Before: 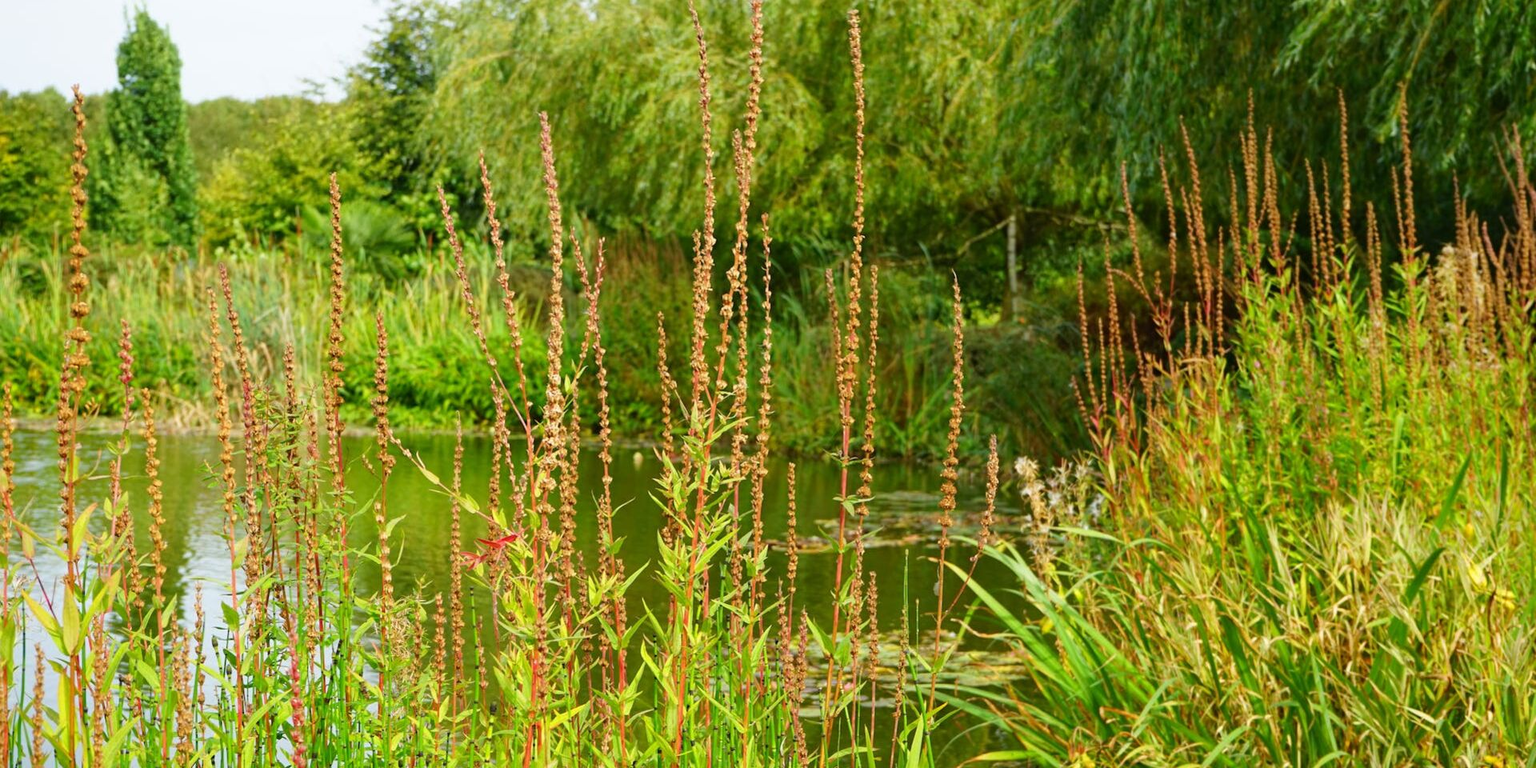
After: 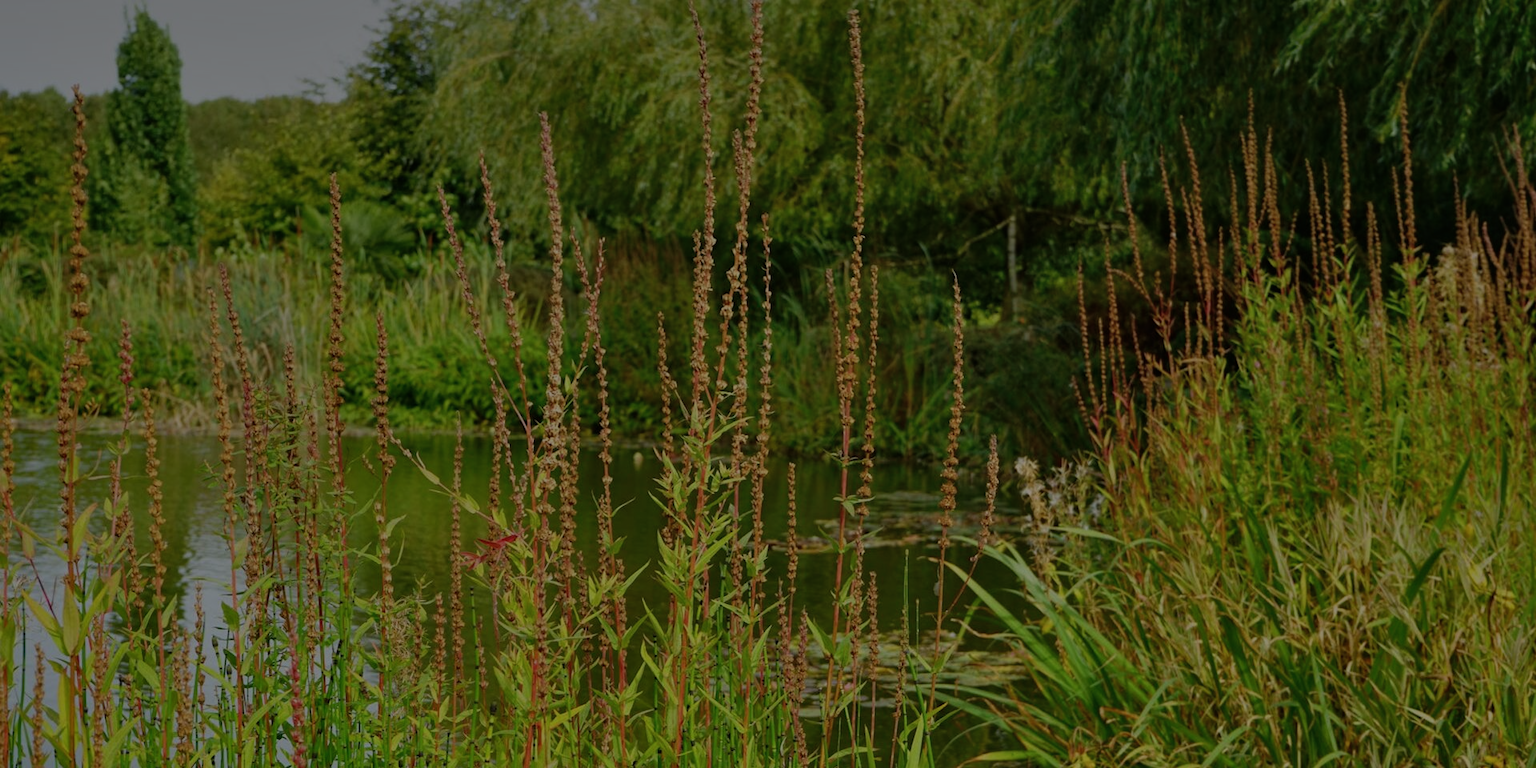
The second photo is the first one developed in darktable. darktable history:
graduated density: on, module defaults
exposure: exposure -2.002 EV, compensate highlight preservation false
shadows and highlights: shadows 37.27, highlights -28.18, soften with gaussian
